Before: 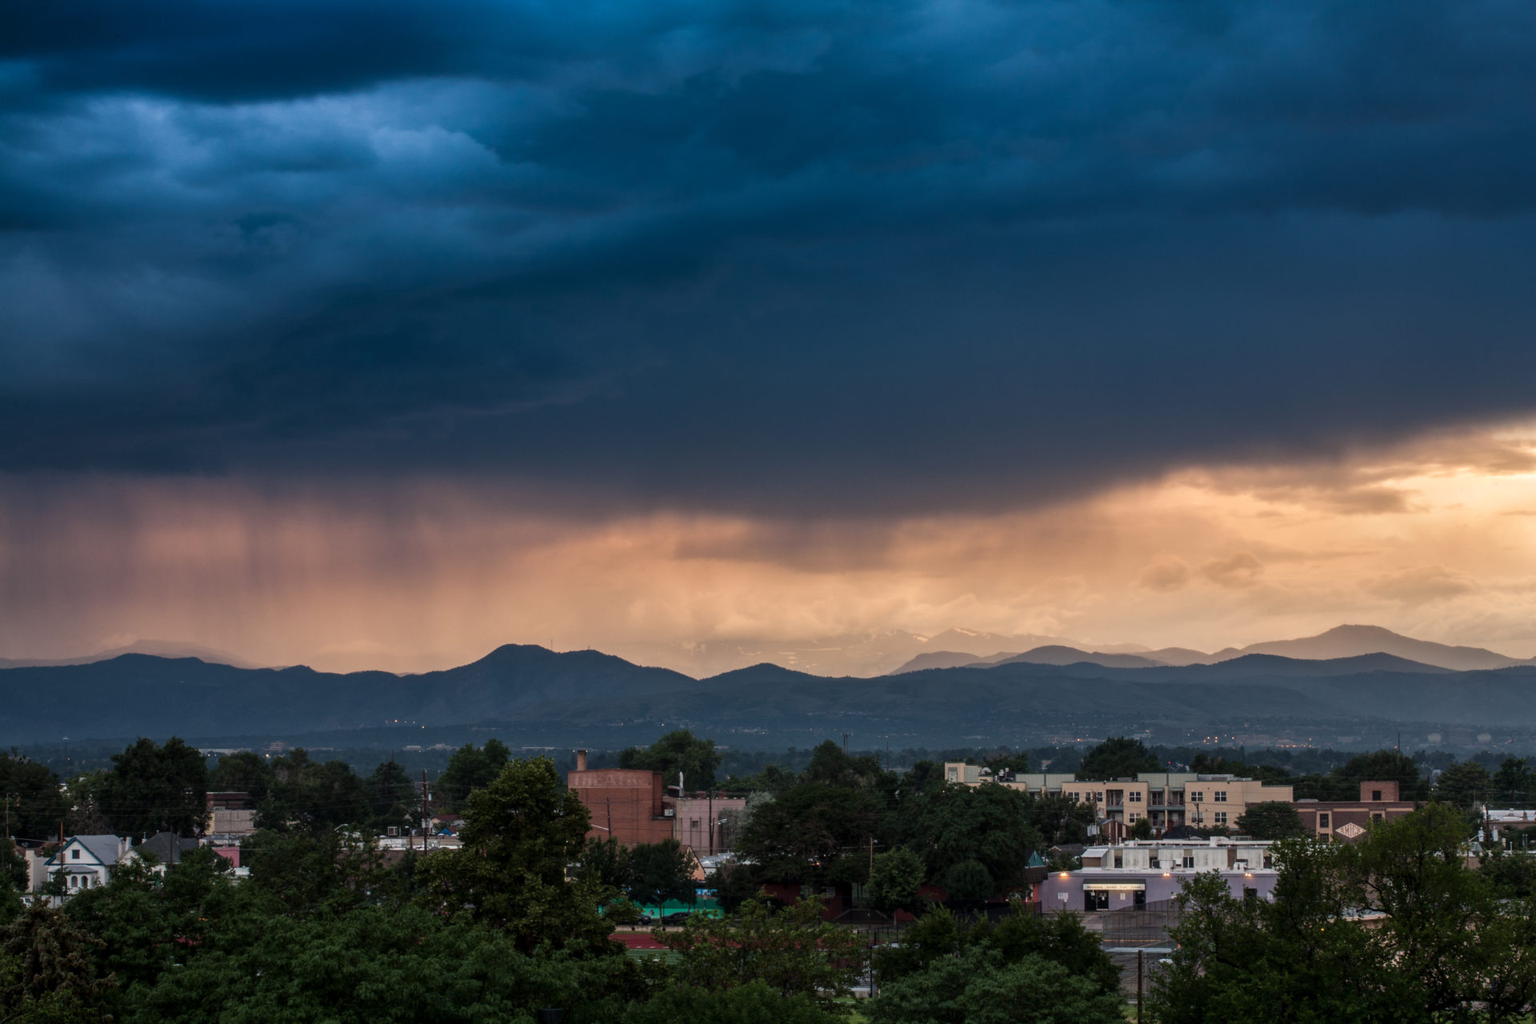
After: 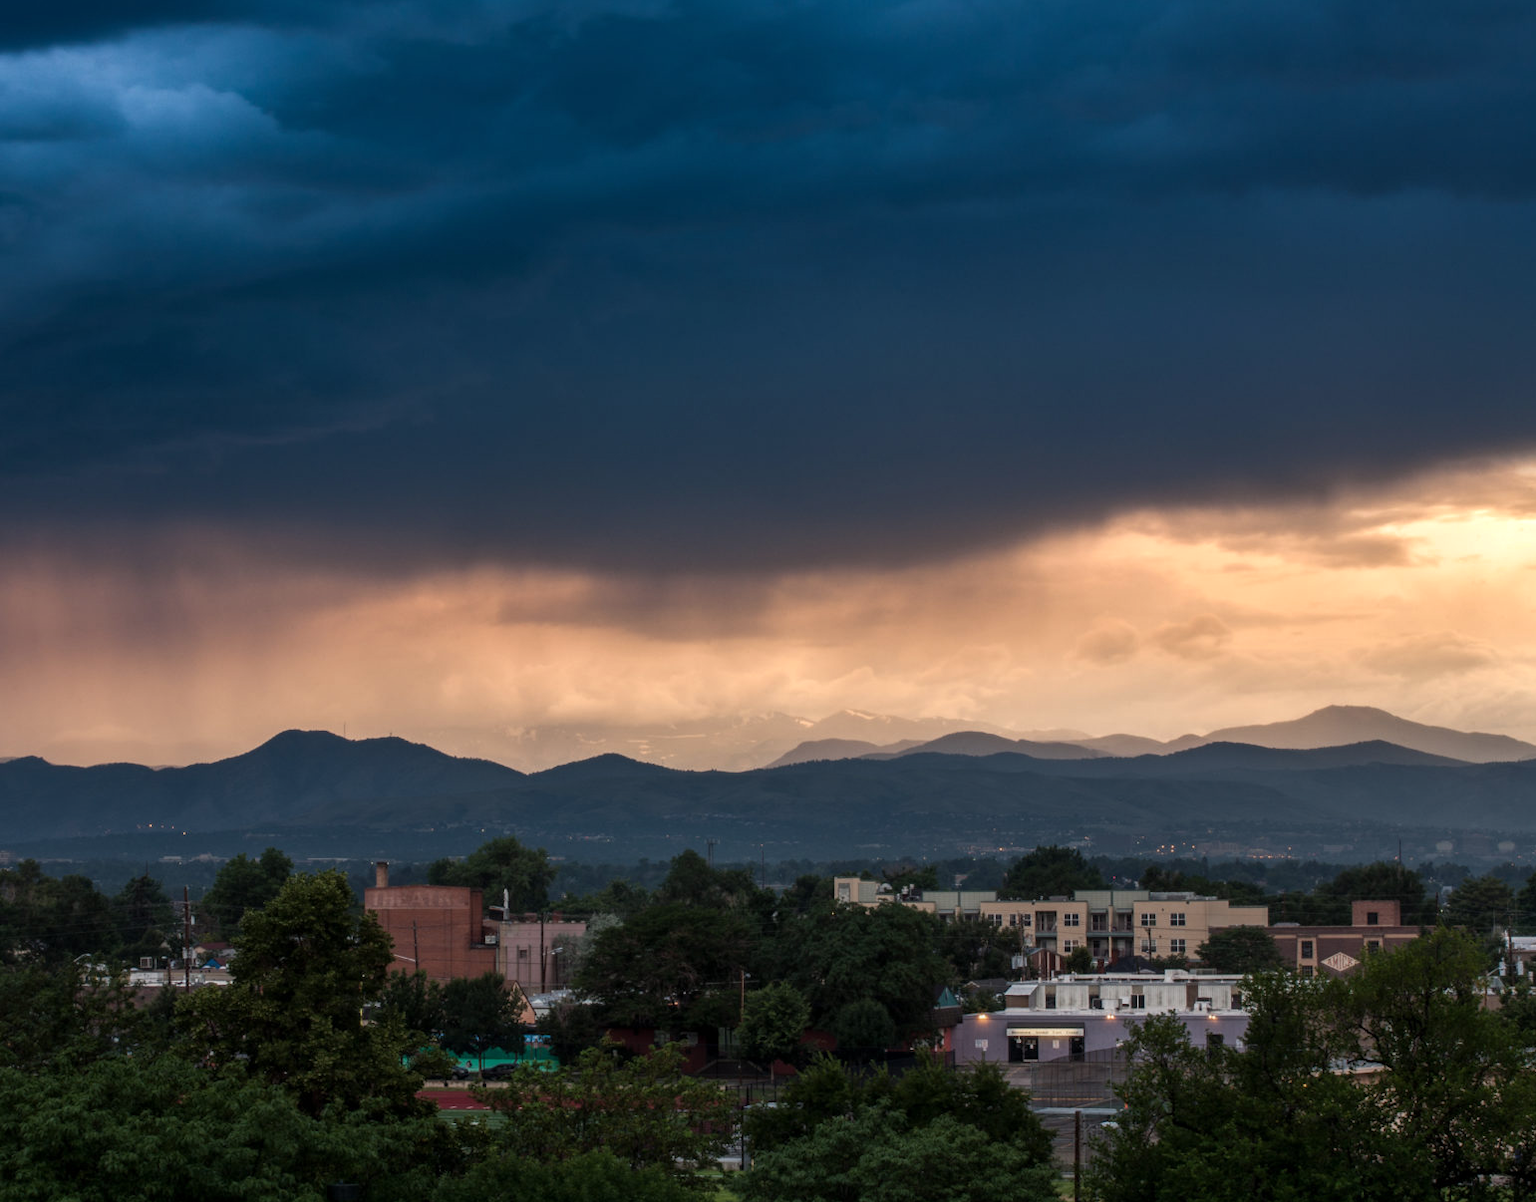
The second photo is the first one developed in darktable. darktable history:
crop and rotate: left 17.959%, top 5.771%, right 1.742%
tone equalizer: -8 EV -0.001 EV, -7 EV 0.001 EV, -6 EV -0.002 EV, -5 EV -0.003 EV, -4 EV -0.062 EV, -3 EV -0.222 EV, -2 EV -0.267 EV, -1 EV 0.105 EV, +0 EV 0.303 EV
